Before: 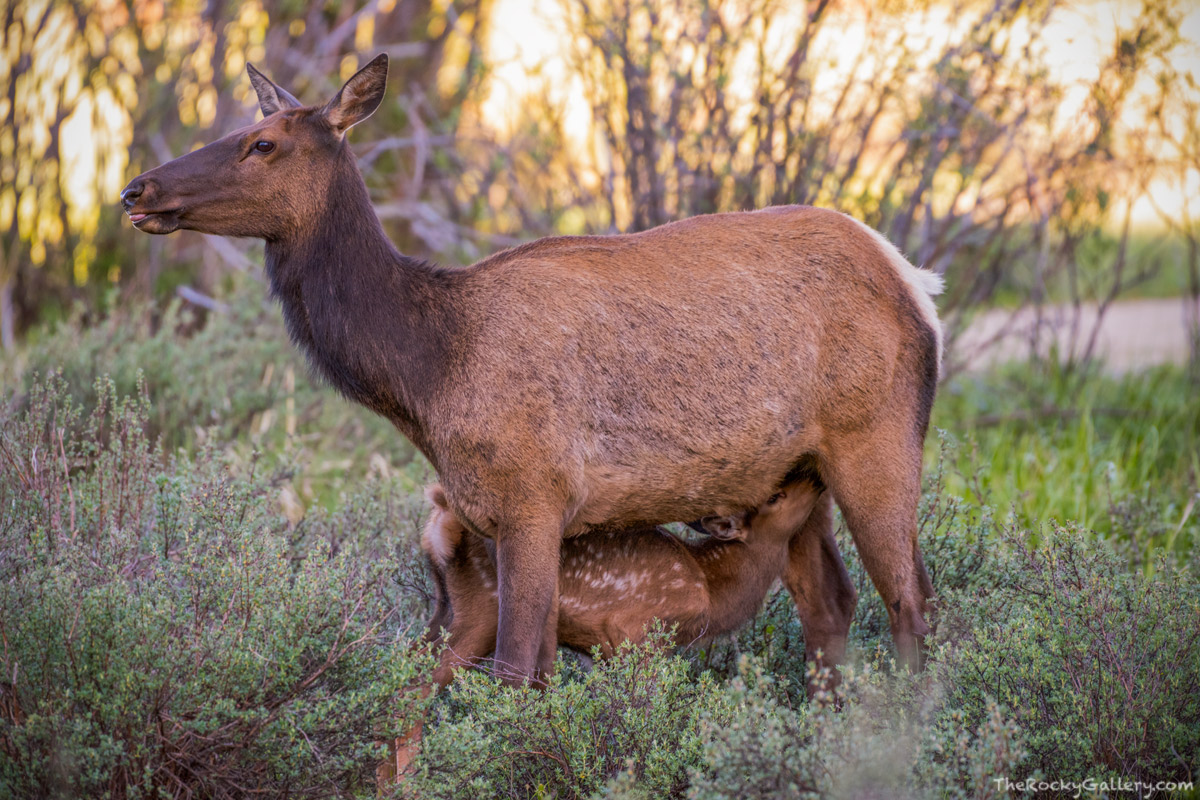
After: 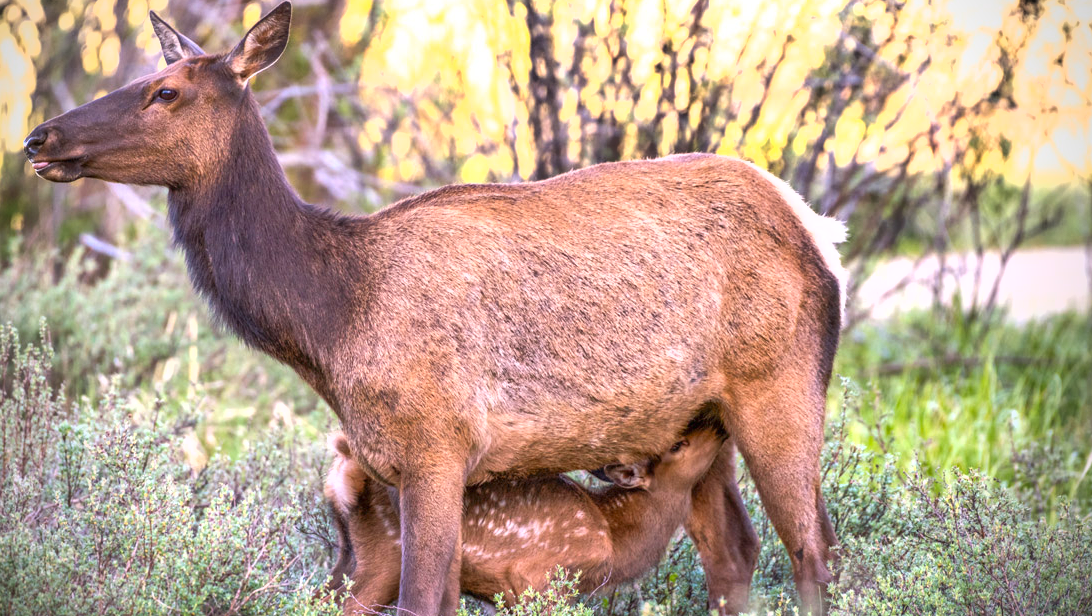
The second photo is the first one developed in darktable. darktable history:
crop: left 8.155%, top 6.611%, bottom 15.385%
exposure: black level correction 0, exposure 1.3 EV, compensate exposure bias true, compensate highlight preservation false
shadows and highlights: highlights color adjustment 0%, low approximation 0.01, soften with gaussian
vignetting: on, module defaults
